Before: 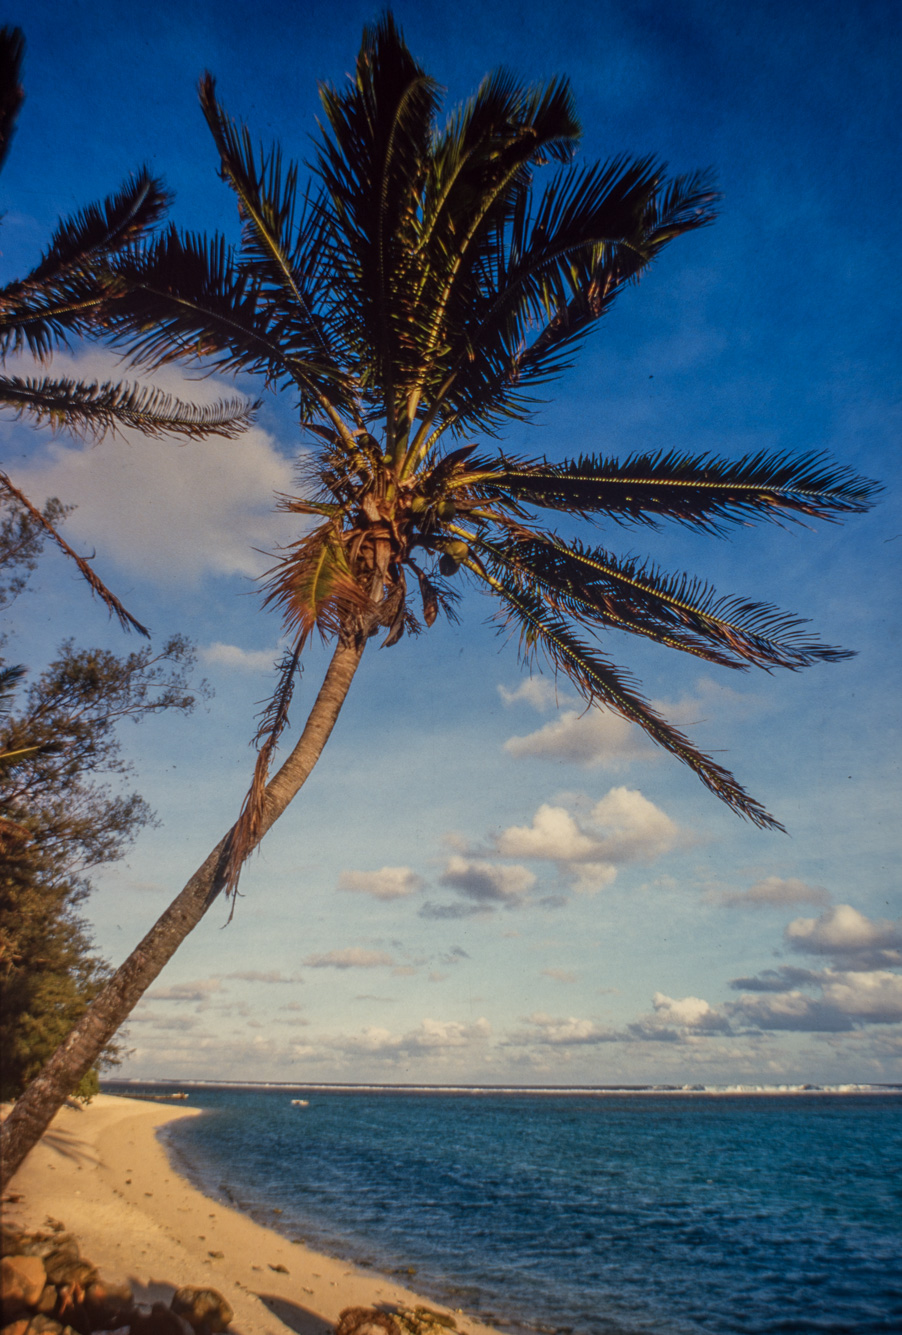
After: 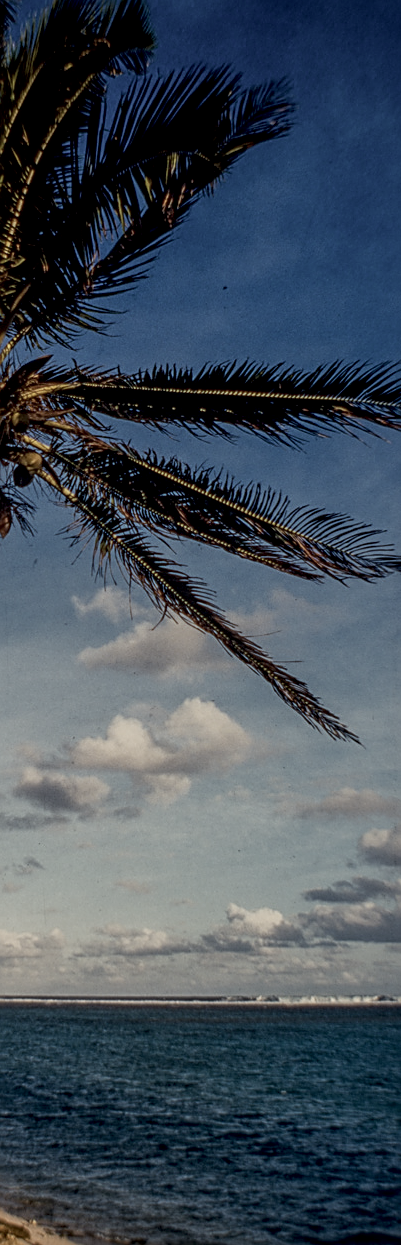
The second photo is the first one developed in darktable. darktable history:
local contrast: on, module defaults
exposure: black level correction 0.011, exposure -0.475 EV, compensate exposure bias true, compensate highlight preservation false
contrast brightness saturation: contrast 0.097, saturation -0.36
crop: left 47.329%, top 6.695%, right 8.106%
sharpen: on, module defaults
